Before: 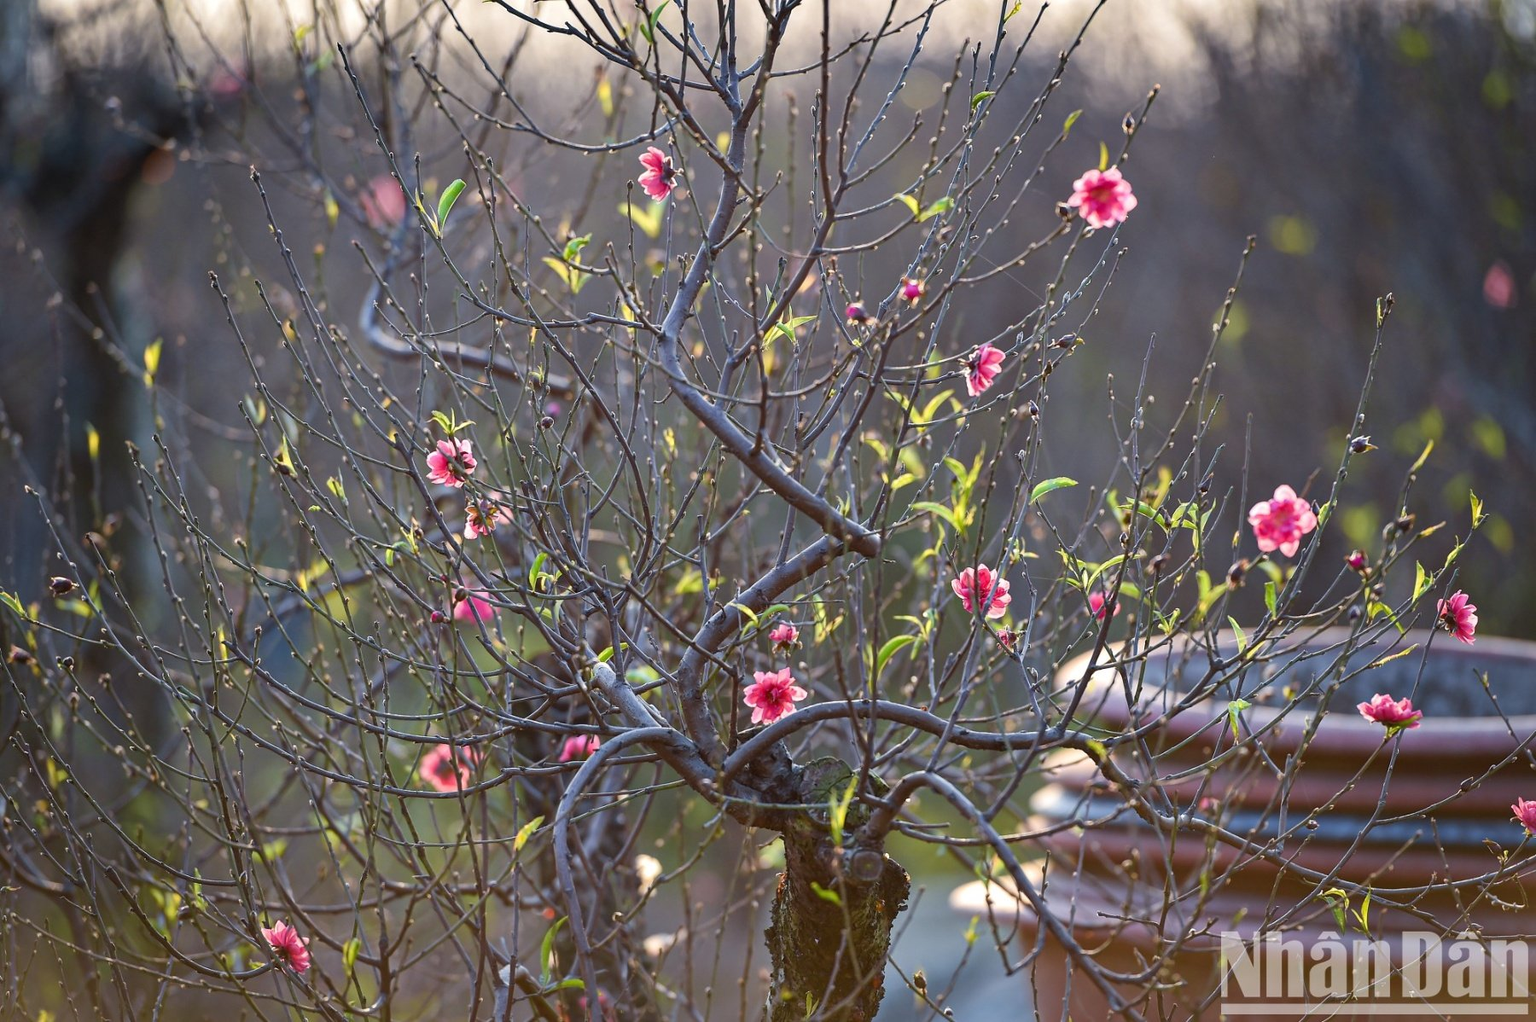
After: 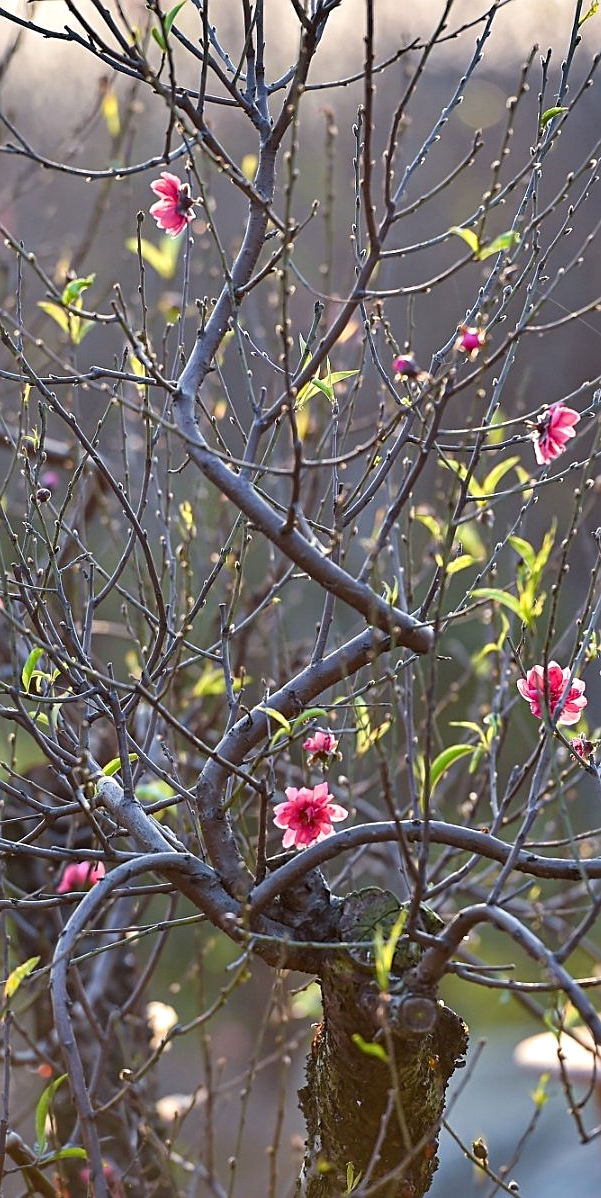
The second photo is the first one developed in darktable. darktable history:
crop: left 33.262%, right 33.335%
sharpen: on, module defaults
levels: levels [0.016, 0.492, 0.969]
